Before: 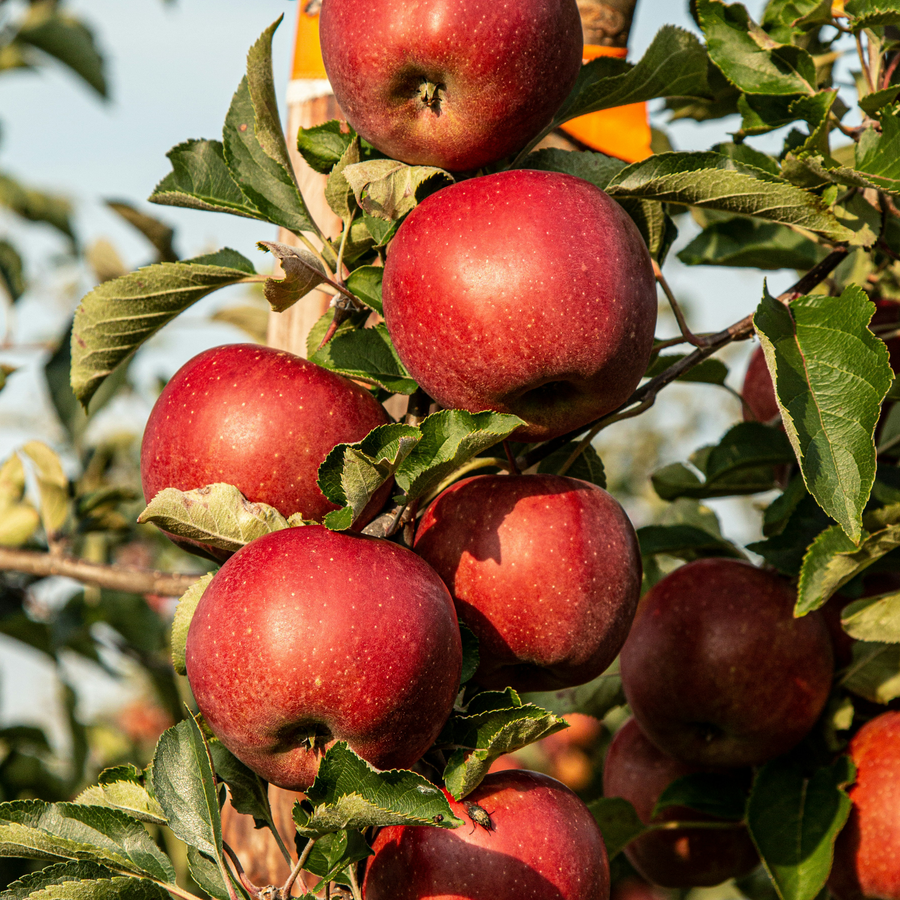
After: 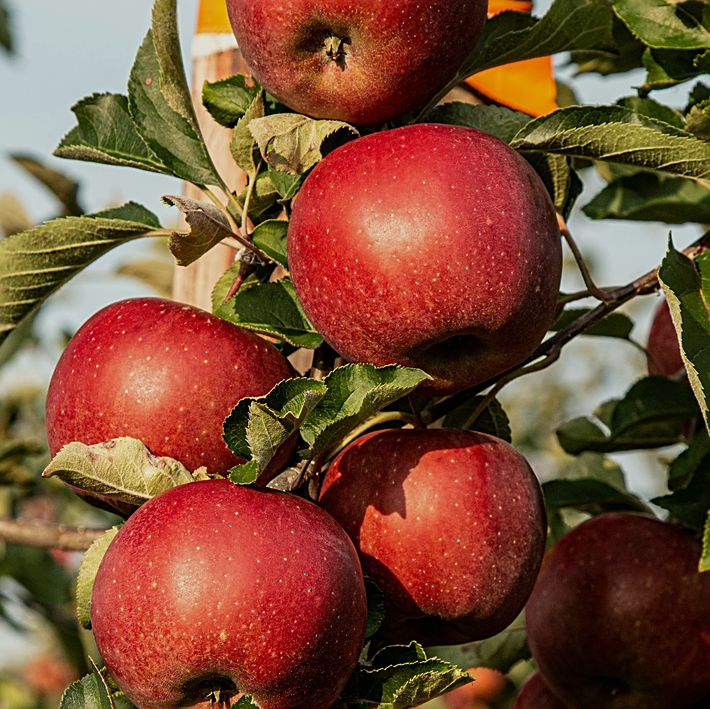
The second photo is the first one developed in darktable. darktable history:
sharpen: on, module defaults
crop and rotate: left 10.584%, top 5.155%, right 10.445%, bottom 16.047%
exposure: exposure -0.384 EV, compensate highlight preservation false
